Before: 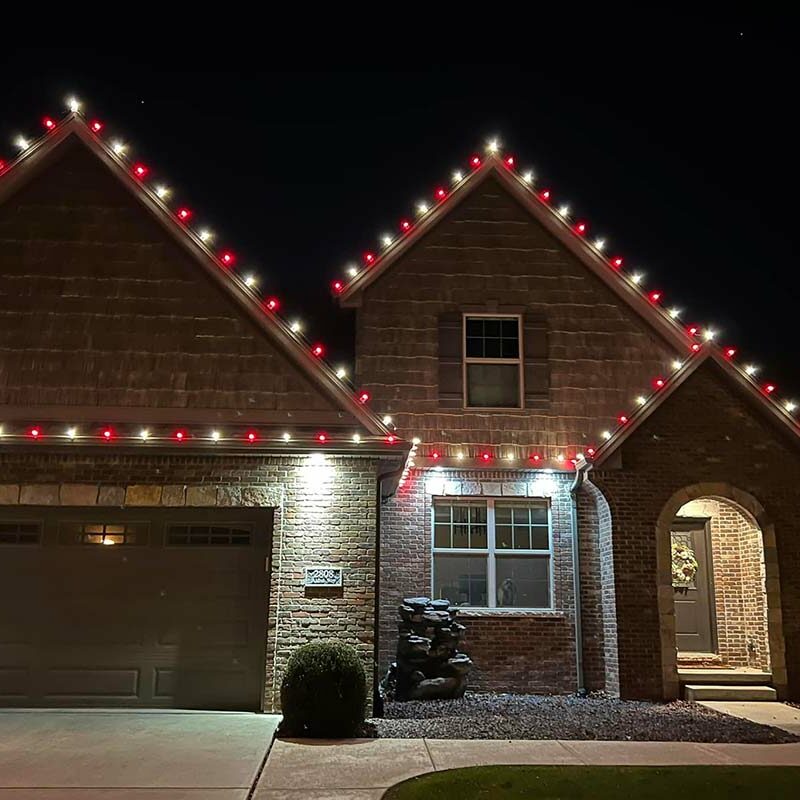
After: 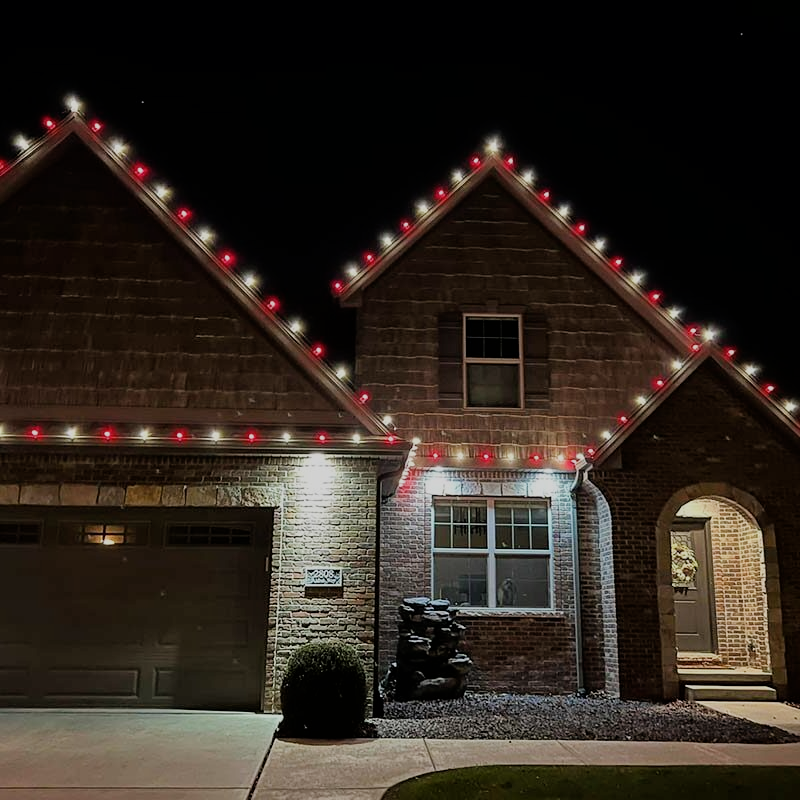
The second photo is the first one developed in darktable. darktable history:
filmic rgb: black relative exposure -7.65 EV, white relative exposure 4.56 EV, hardness 3.61
exposure: exposure -0.072 EV, compensate highlight preservation false
color correction: saturation 0.98
